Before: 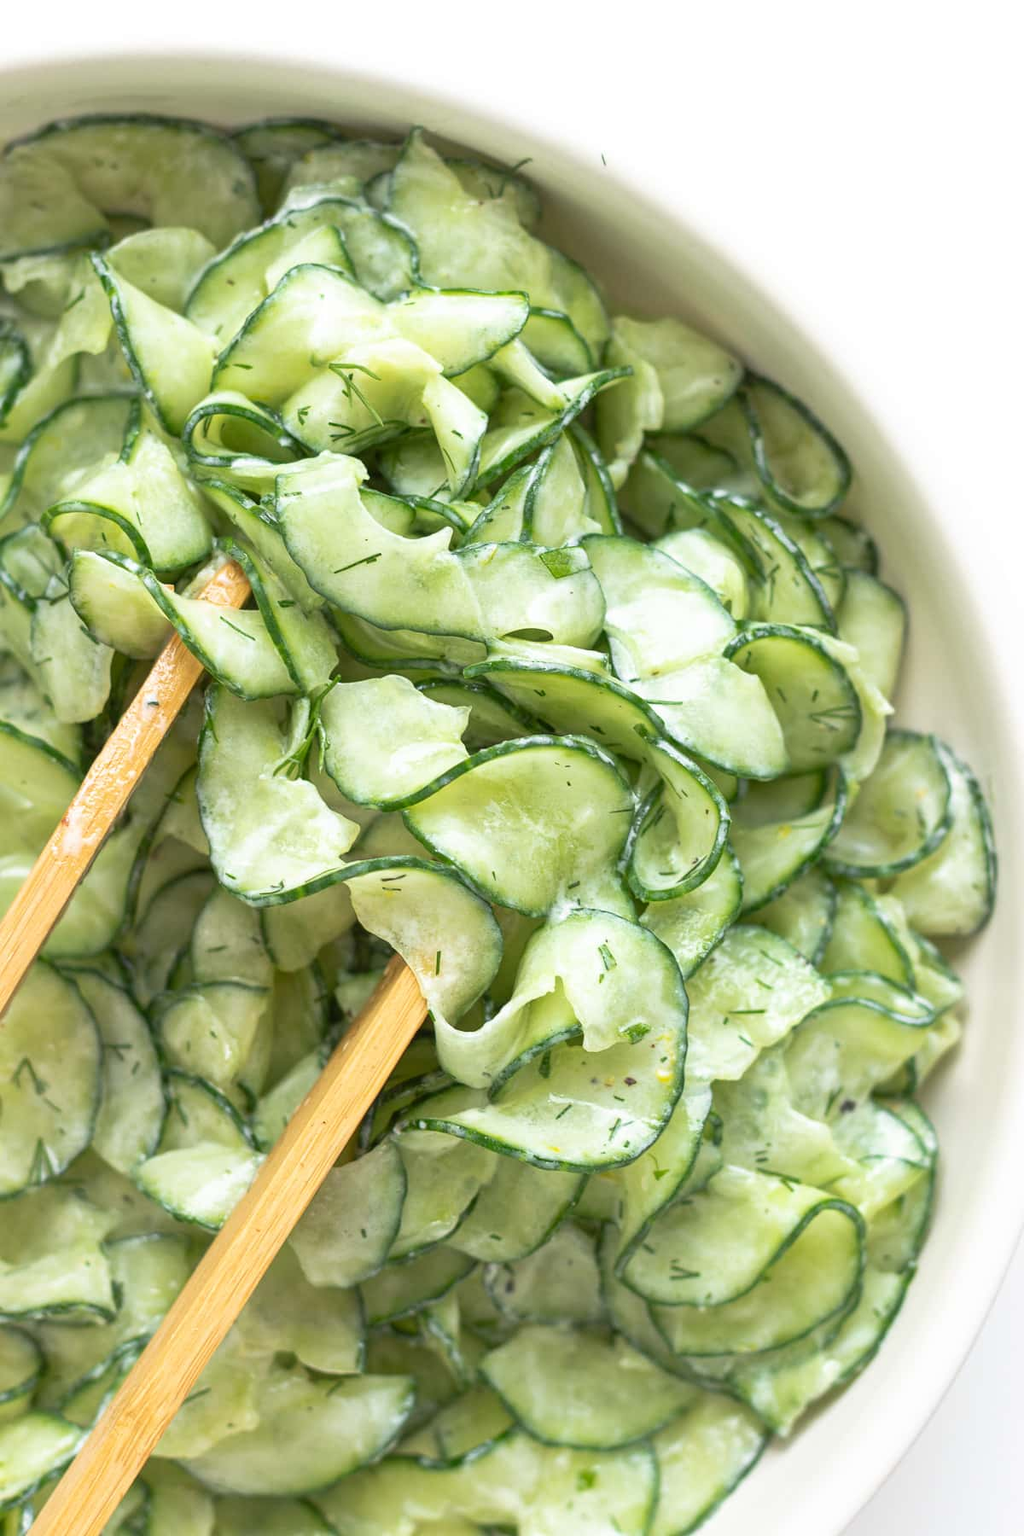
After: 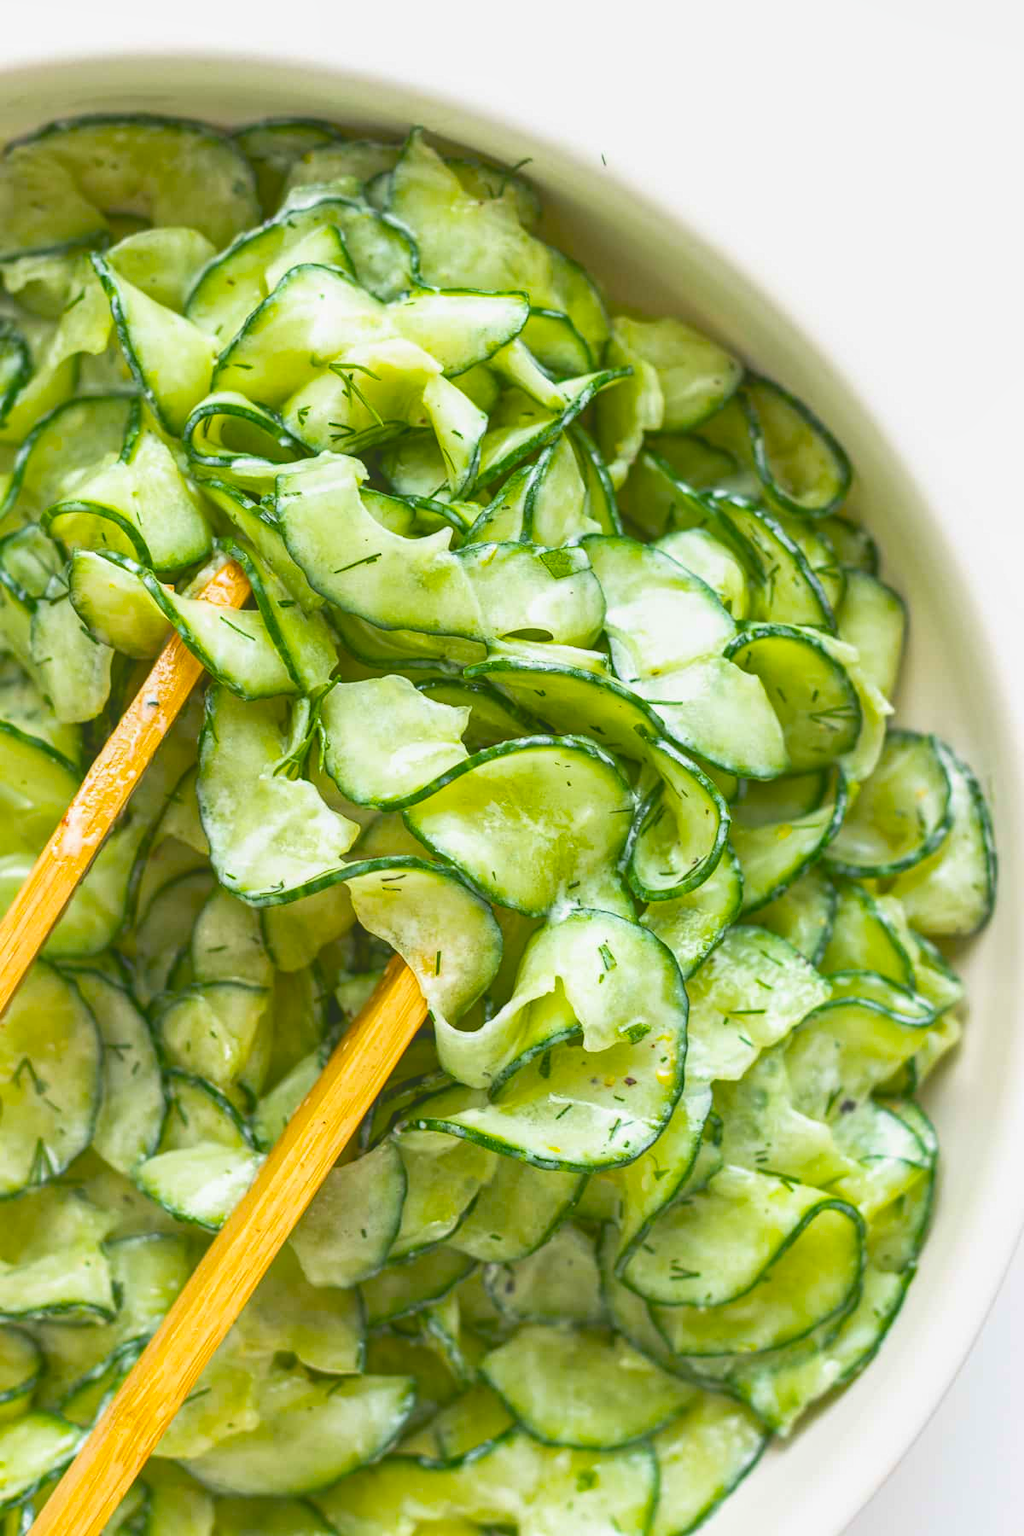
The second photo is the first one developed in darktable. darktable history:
color balance rgb: linear chroma grading › global chroma 15%, perceptual saturation grading › global saturation 30%
white balance: emerald 1
tone curve: curves: ch0 [(0, 0.211) (0.15, 0.25) (1, 0.953)], color space Lab, independent channels, preserve colors none
local contrast: on, module defaults
